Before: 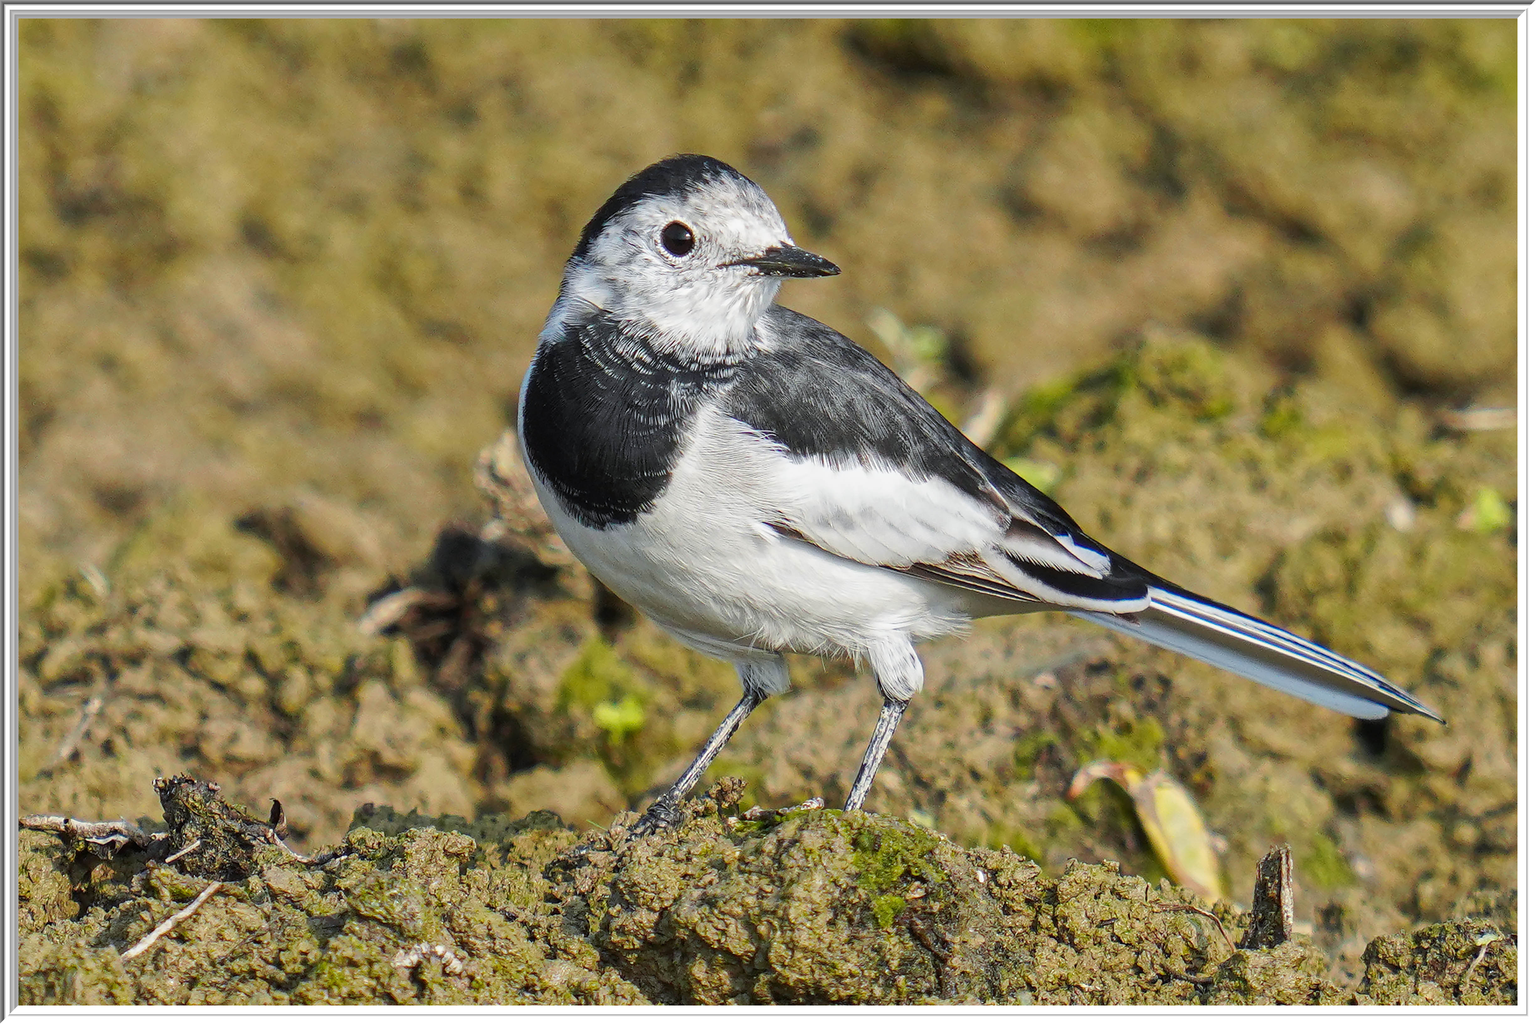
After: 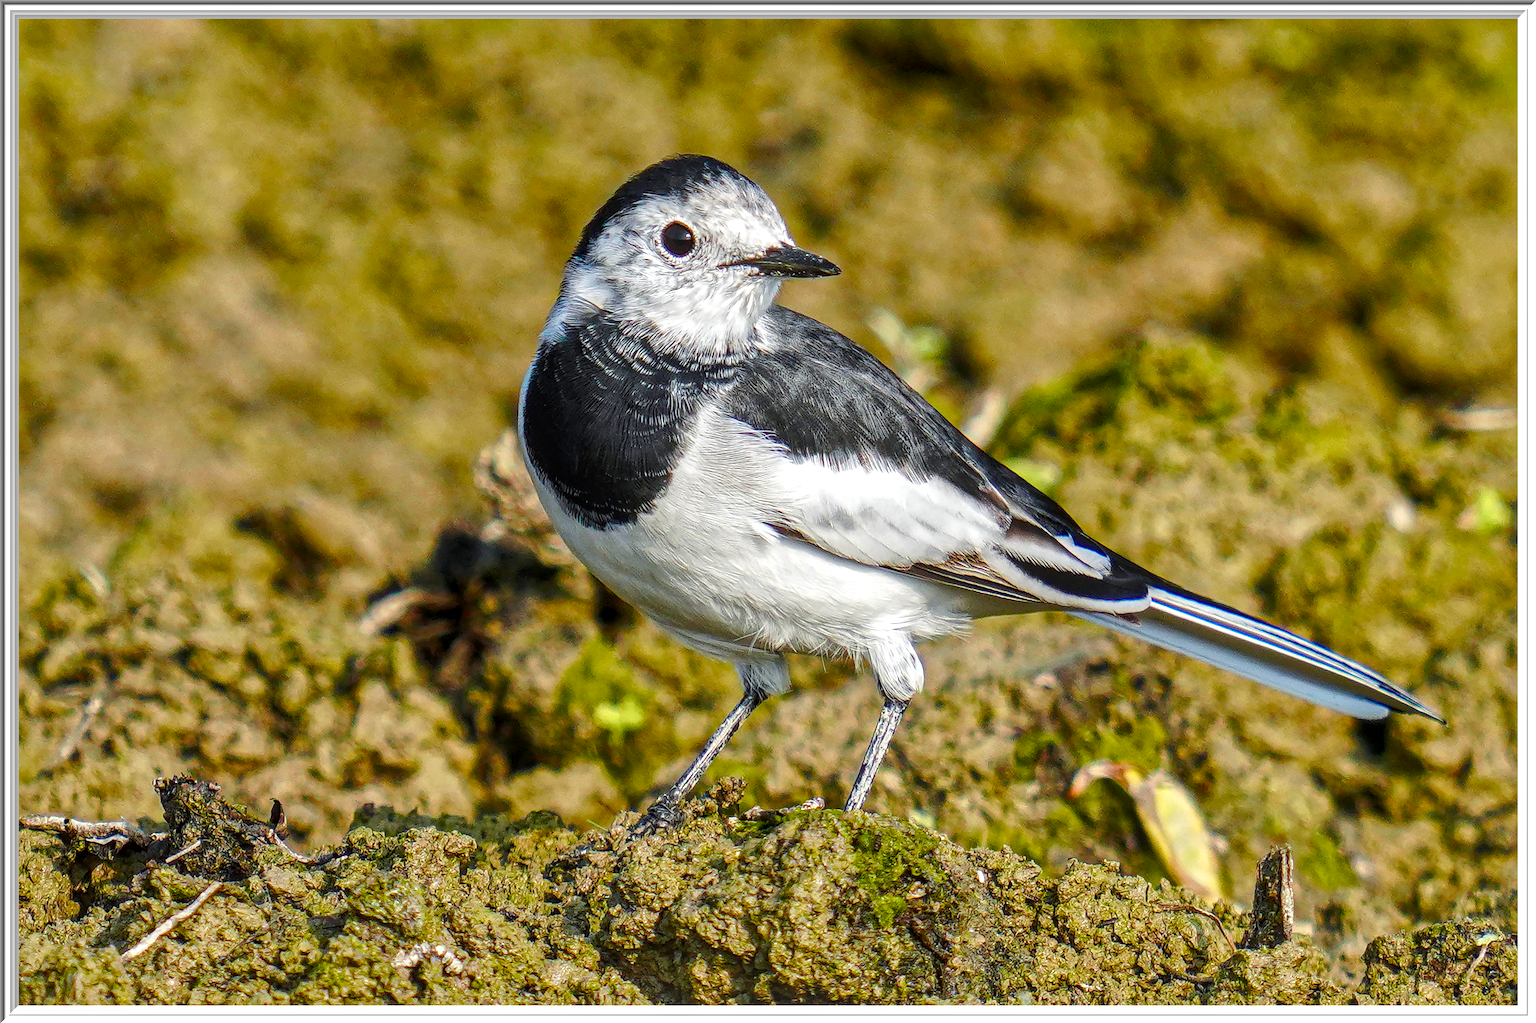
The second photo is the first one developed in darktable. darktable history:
color balance rgb: shadows lift › luminance -20.008%, linear chroma grading › global chroma 19.941%, perceptual saturation grading › global saturation 20%, perceptual saturation grading › highlights -49.184%, perceptual saturation grading › shadows 26.065%, global vibrance 35.129%, contrast 10.411%
shadows and highlights: radius 127.21, shadows 21.13, highlights -21.76, highlights color adjustment 56.05%, low approximation 0.01
local contrast: on, module defaults
